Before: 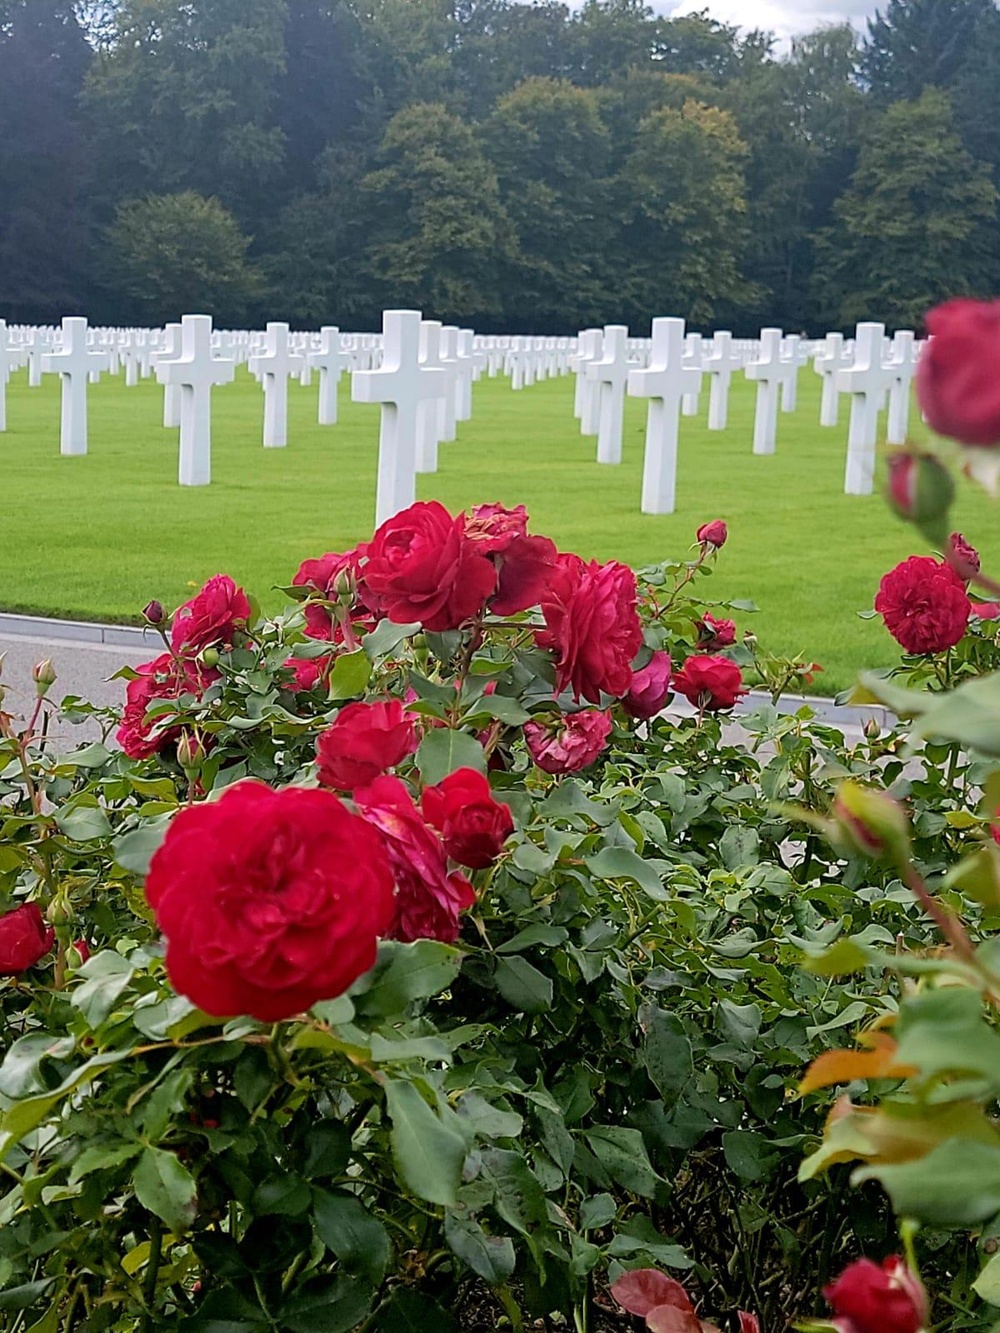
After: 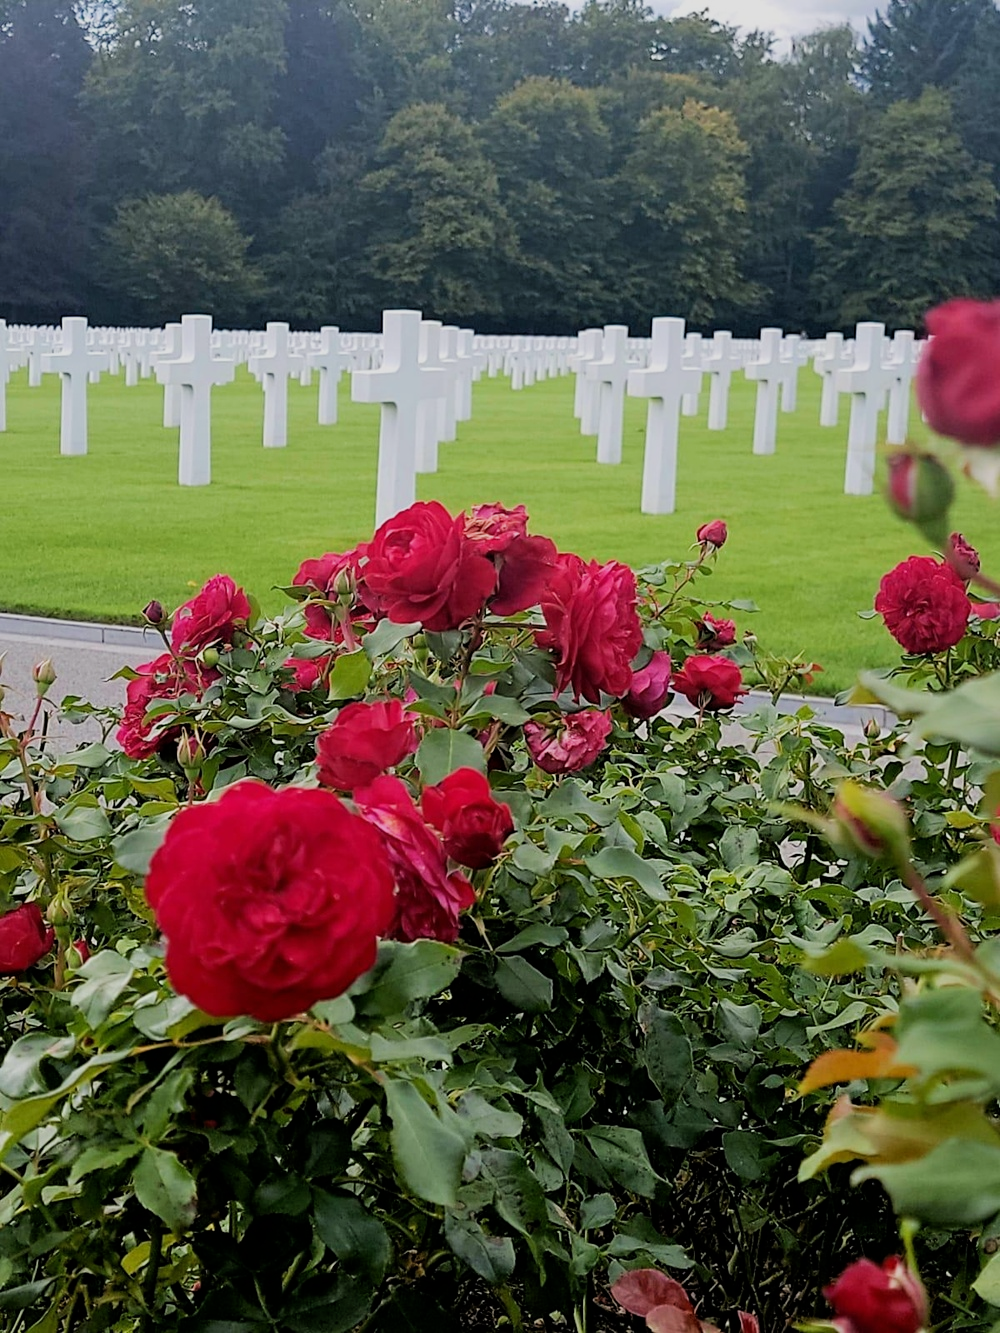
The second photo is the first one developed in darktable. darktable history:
filmic rgb: black relative exposure -7.65 EV, white relative exposure 3.96 EV, threshold 3.05 EV, hardness 4.01, contrast 1.094, highlights saturation mix -28.83%, enable highlight reconstruction true
